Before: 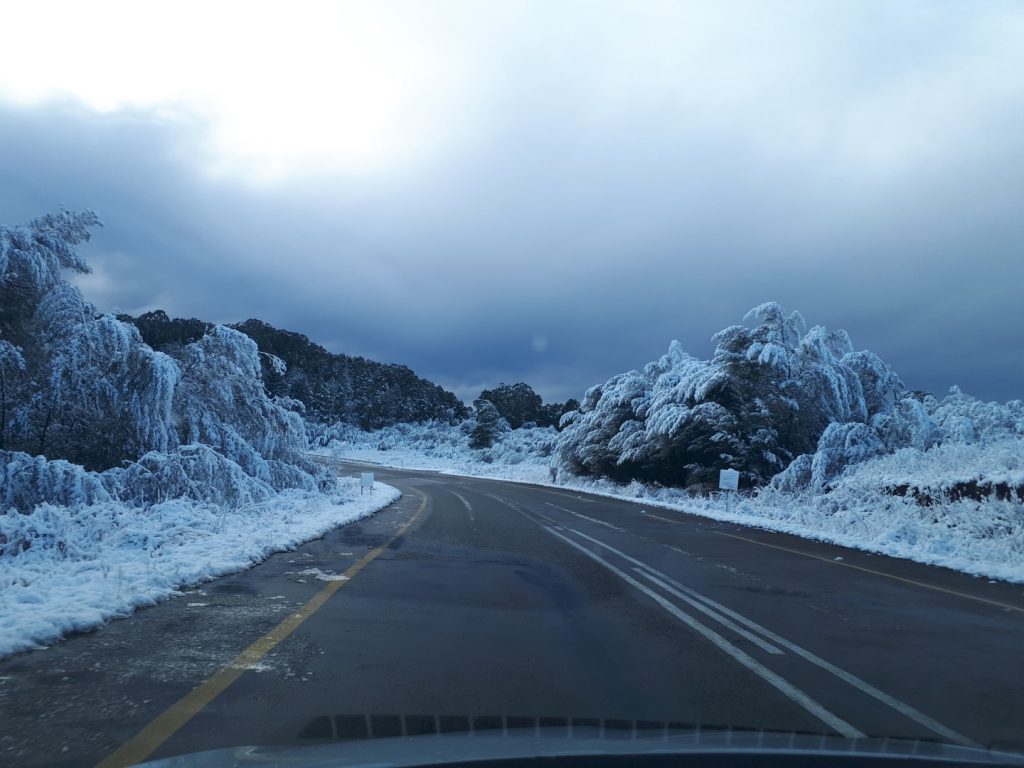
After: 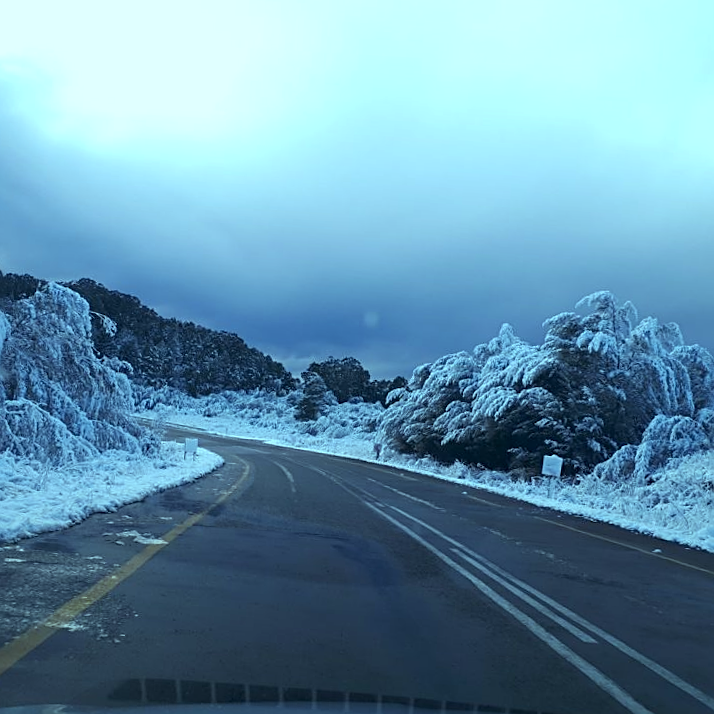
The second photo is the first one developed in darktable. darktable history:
color balance: mode lift, gamma, gain (sRGB), lift [0.997, 0.979, 1.021, 1.011], gamma [1, 1.084, 0.916, 0.998], gain [1, 0.87, 1.13, 1.101], contrast 4.55%, contrast fulcrum 38.24%, output saturation 104.09%
crop and rotate: angle -3.27°, left 14.277%, top 0.028%, right 10.766%, bottom 0.028%
sharpen: on, module defaults
